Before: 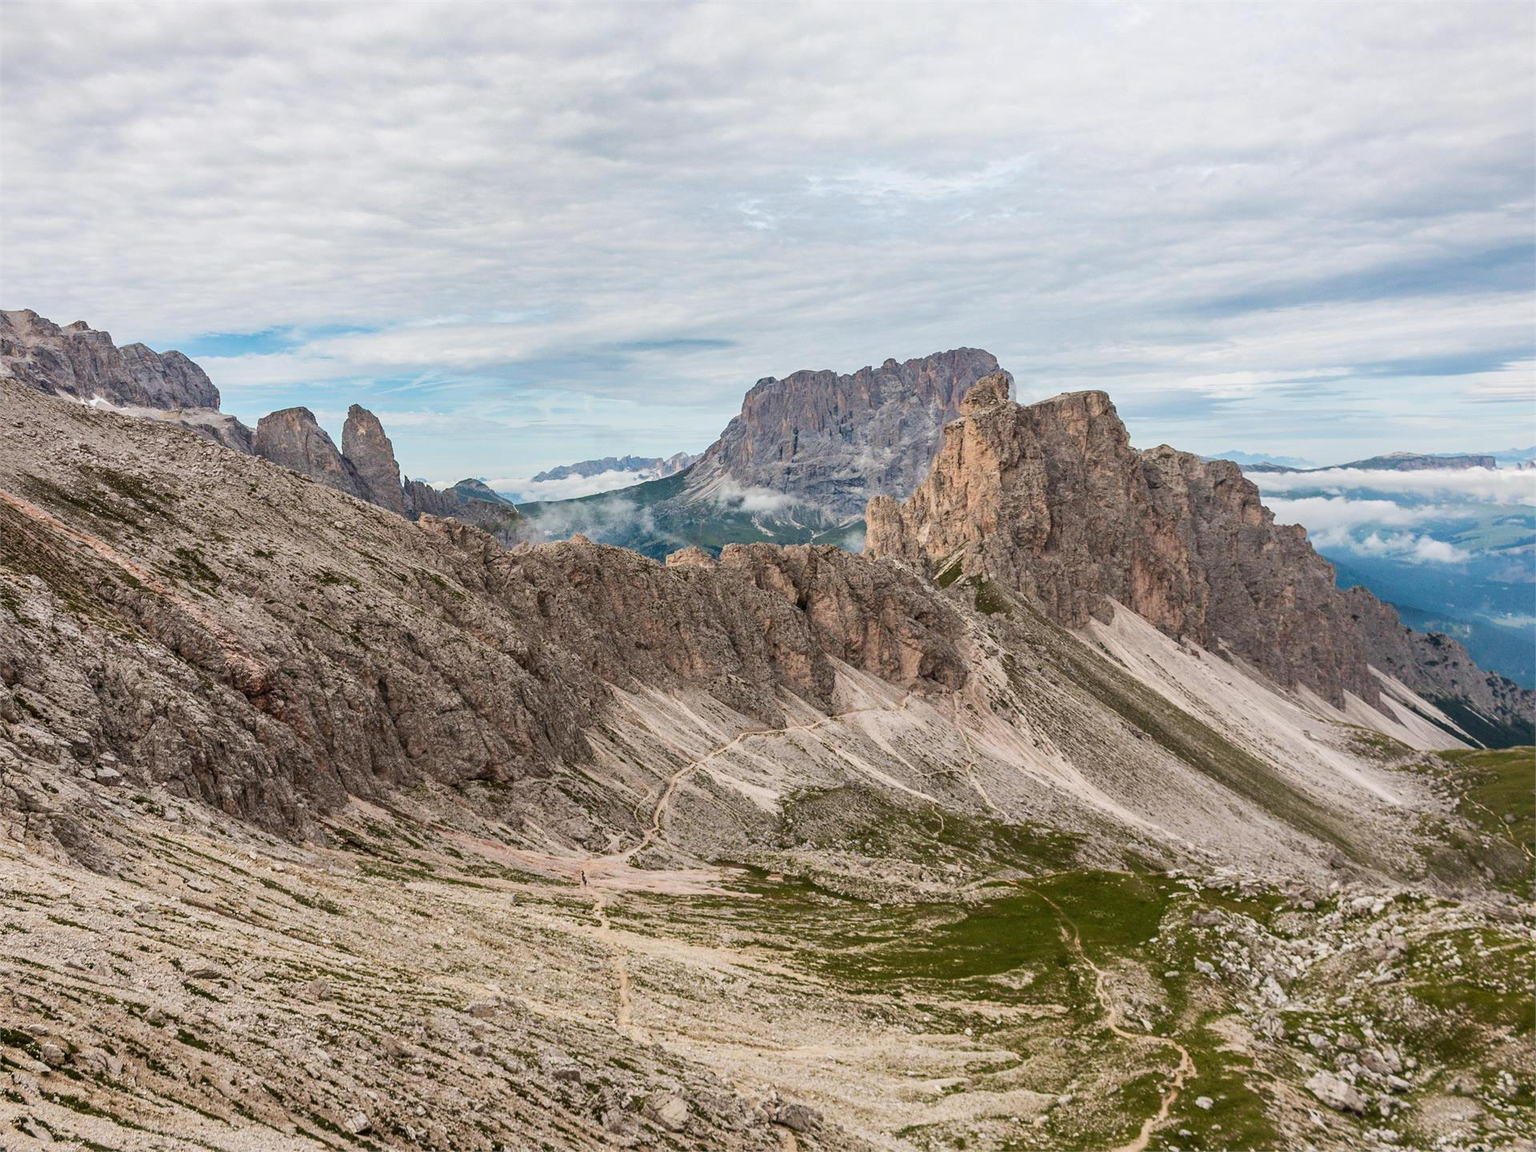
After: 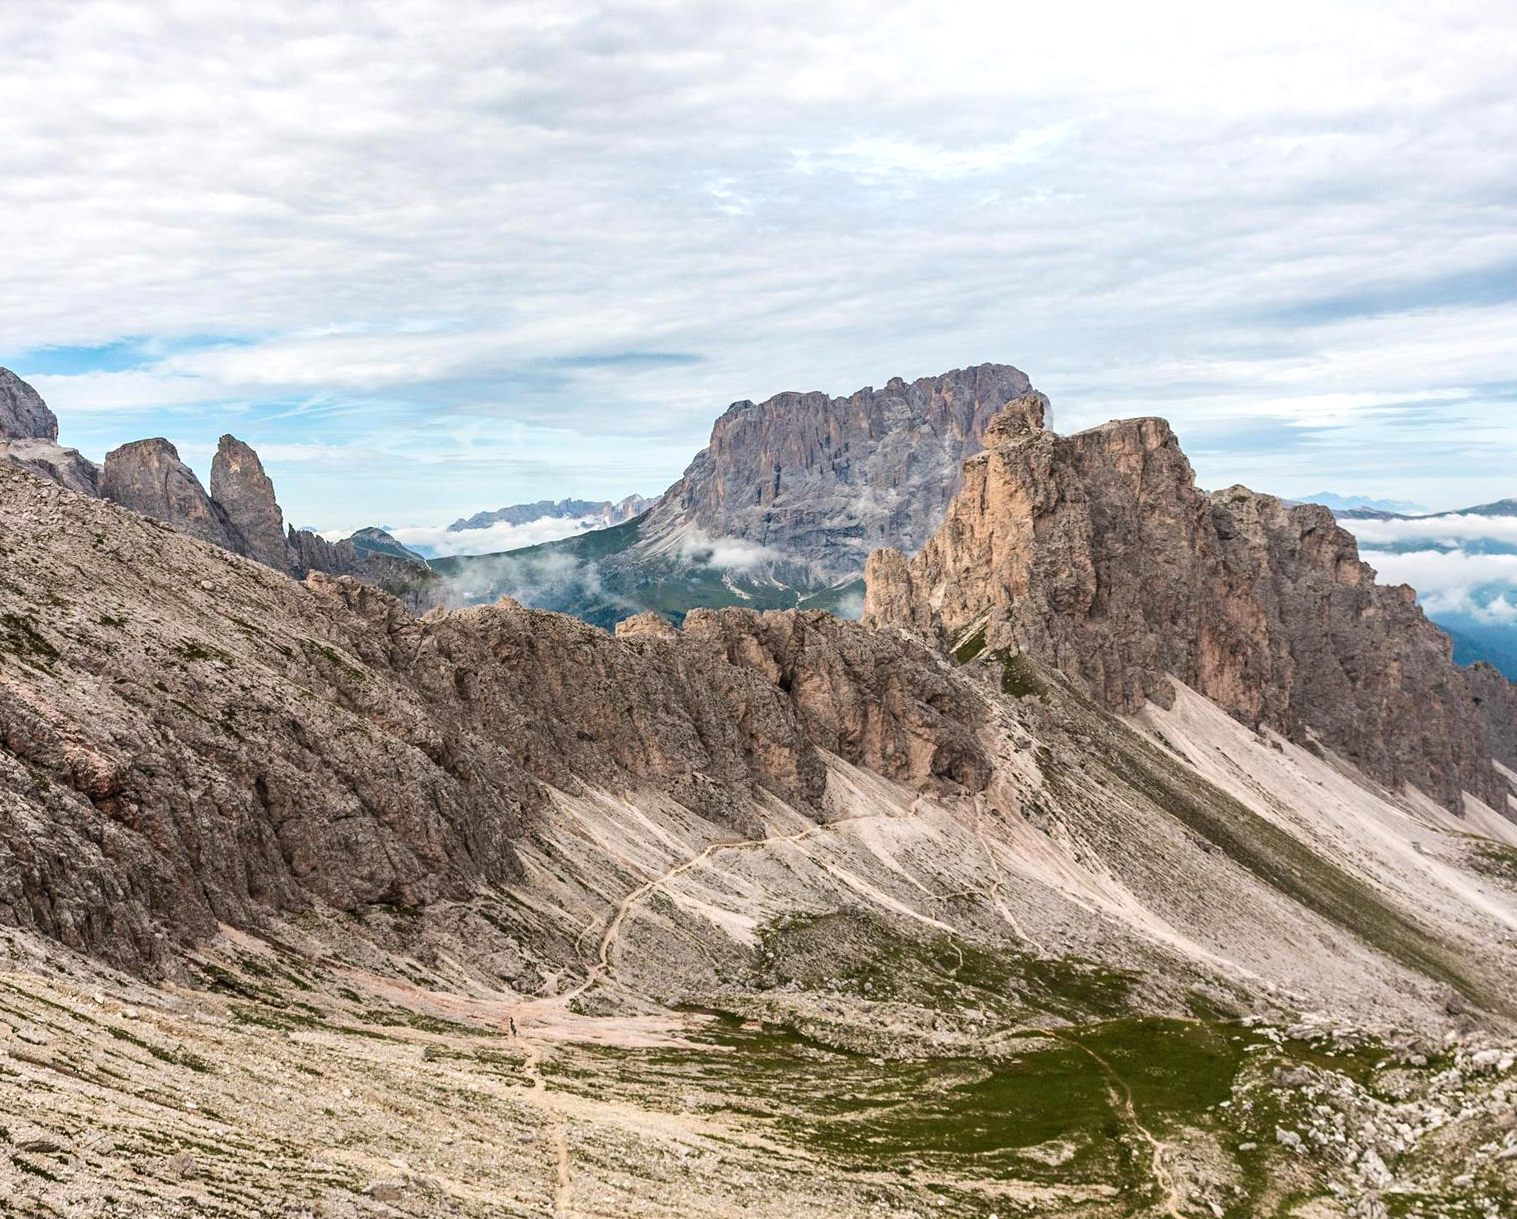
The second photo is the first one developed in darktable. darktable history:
crop: left 11.347%, top 4.942%, right 9.606%, bottom 10.369%
tone equalizer: -8 EV -0.448 EV, -7 EV -0.375 EV, -6 EV -0.312 EV, -5 EV -0.184 EV, -3 EV 0.246 EV, -2 EV 0.352 EV, -1 EV 0.373 EV, +0 EV 0.389 EV, smoothing diameter 2.15%, edges refinement/feathering 24.11, mask exposure compensation -1.57 EV, filter diffusion 5
